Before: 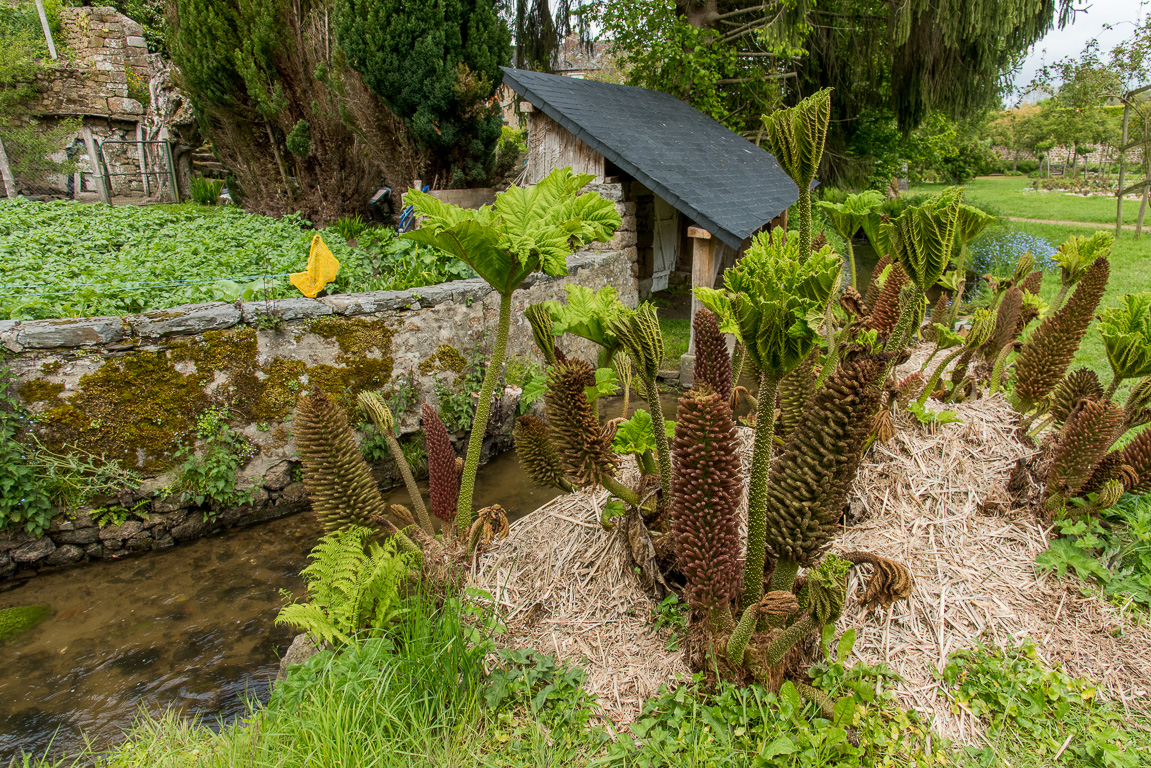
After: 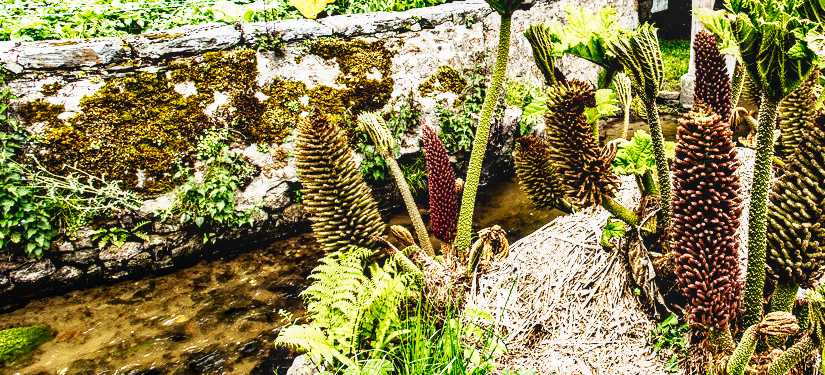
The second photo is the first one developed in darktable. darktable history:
contrast equalizer: octaves 7, y [[0.6 ×6], [0.55 ×6], [0 ×6], [0 ×6], [0 ×6]]
tone equalizer: -8 EV -0.789 EV, -7 EV -0.739 EV, -6 EV -0.589 EV, -5 EV -0.425 EV, -3 EV 0.368 EV, -2 EV 0.6 EV, -1 EV 0.685 EV, +0 EV 0.725 EV, edges refinement/feathering 500, mask exposure compensation -1.57 EV, preserve details no
exposure: compensate highlight preservation false
local contrast: on, module defaults
crop: top 36.37%, right 28.249%, bottom 14.755%
base curve: curves: ch0 [(0, 0.003) (0.001, 0.002) (0.006, 0.004) (0.02, 0.022) (0.048, 0.086) (0.094, 0.234) (0.162, 0.431) (0.258, 0.629) (0.385, 0.8) (0.548, 0.918) (0.751, 0.988) (1, 1)], preserve colors none
